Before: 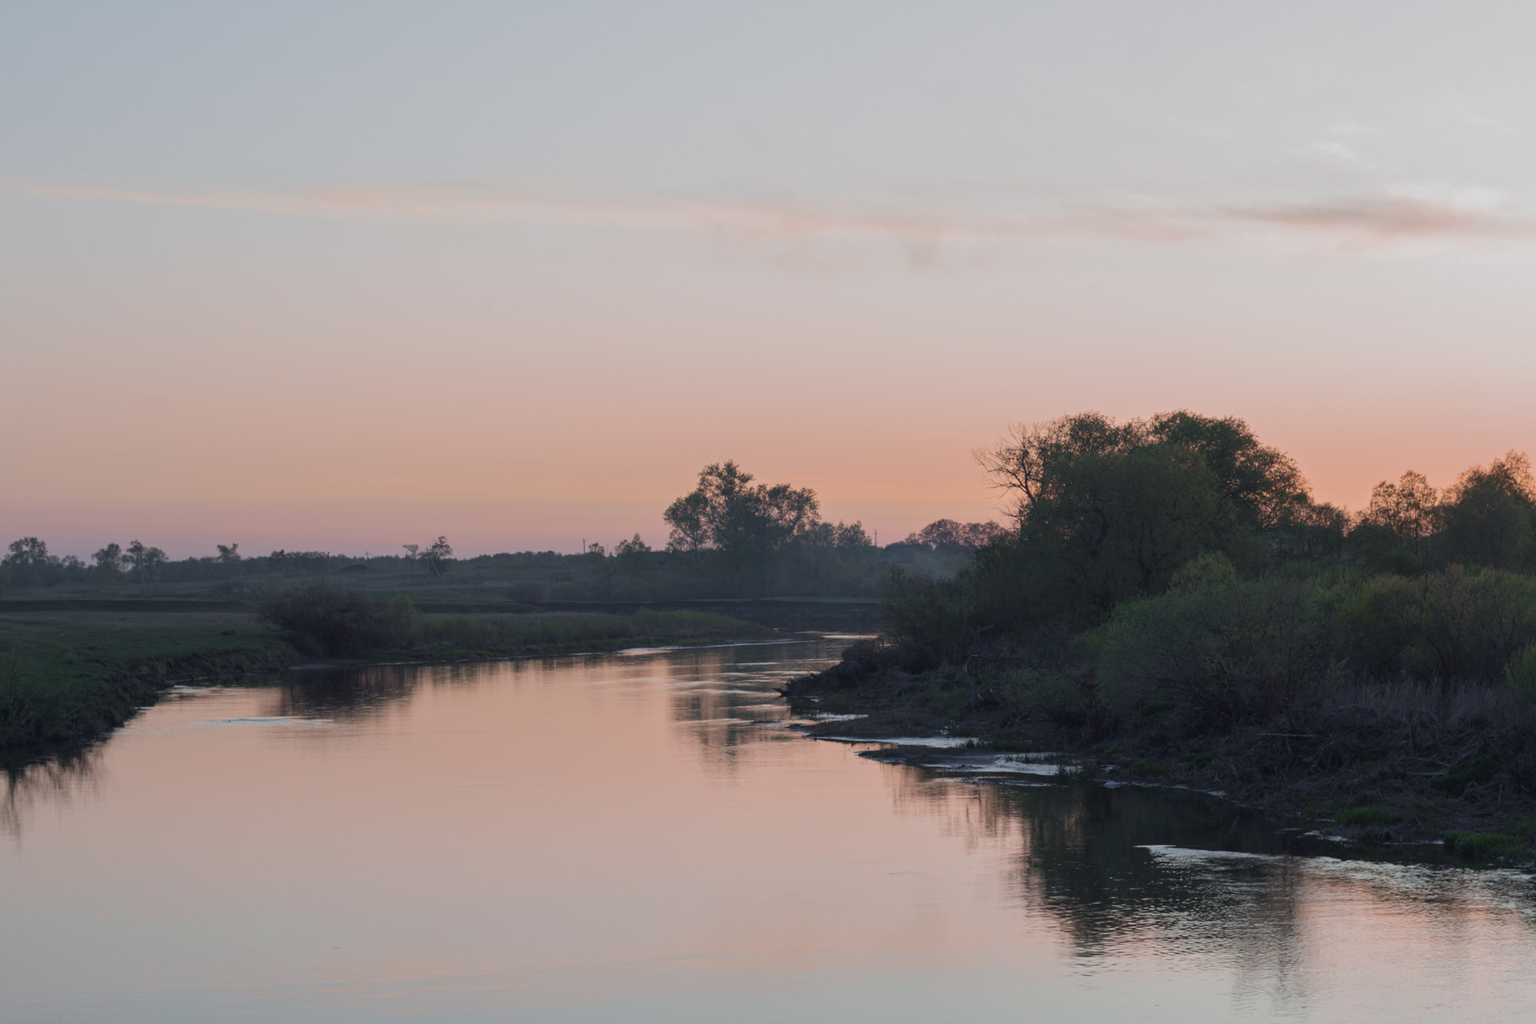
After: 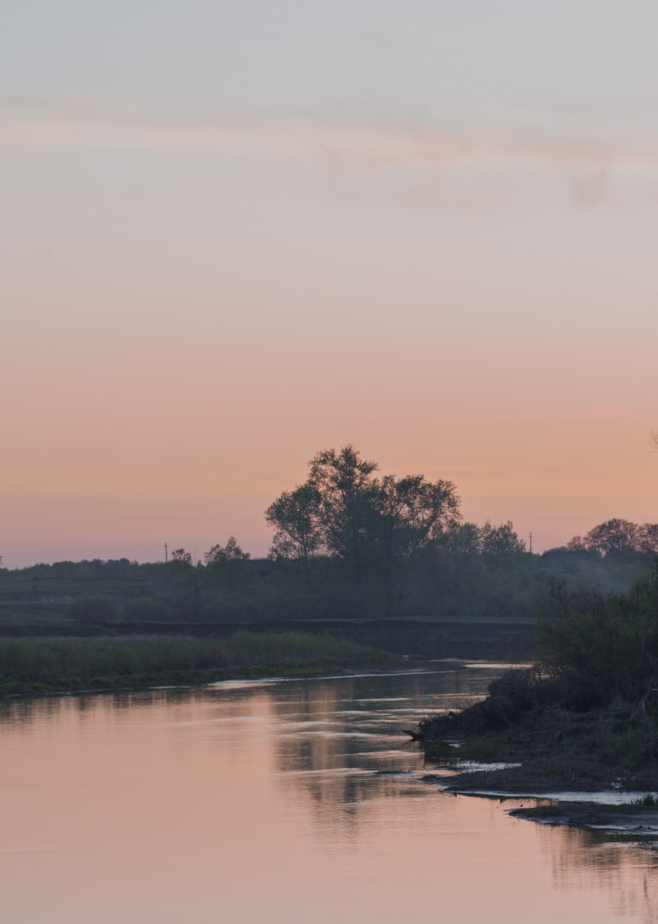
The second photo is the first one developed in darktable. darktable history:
exposure: compensate highlight preservation false
crop and rotate: left 29.391%, top 10.19%, right 36.293%, bottom 17.562%
base curve: preserve colors none
